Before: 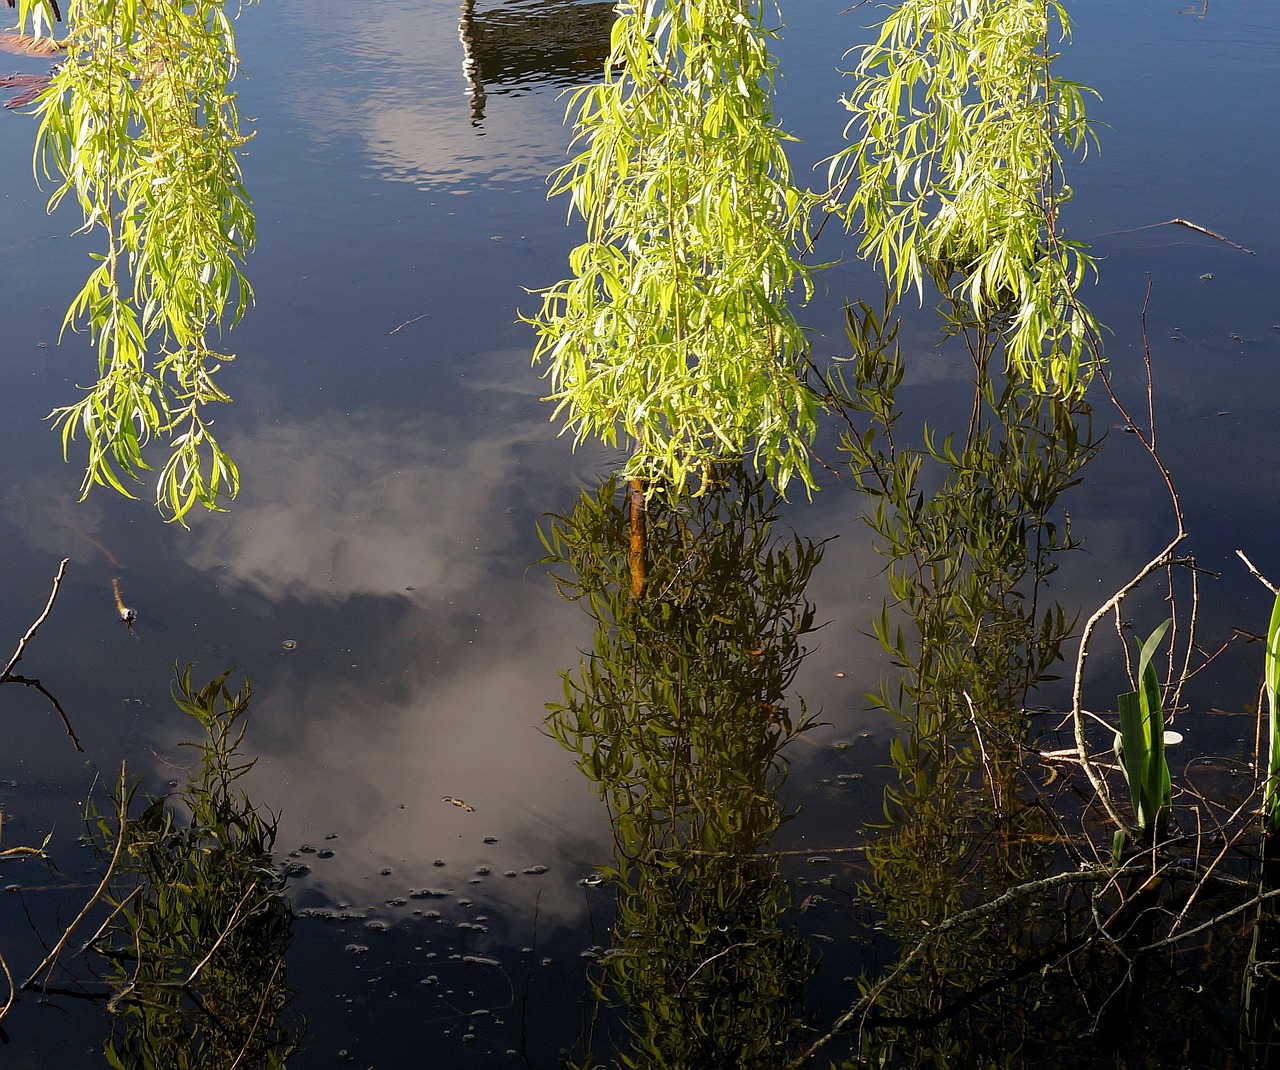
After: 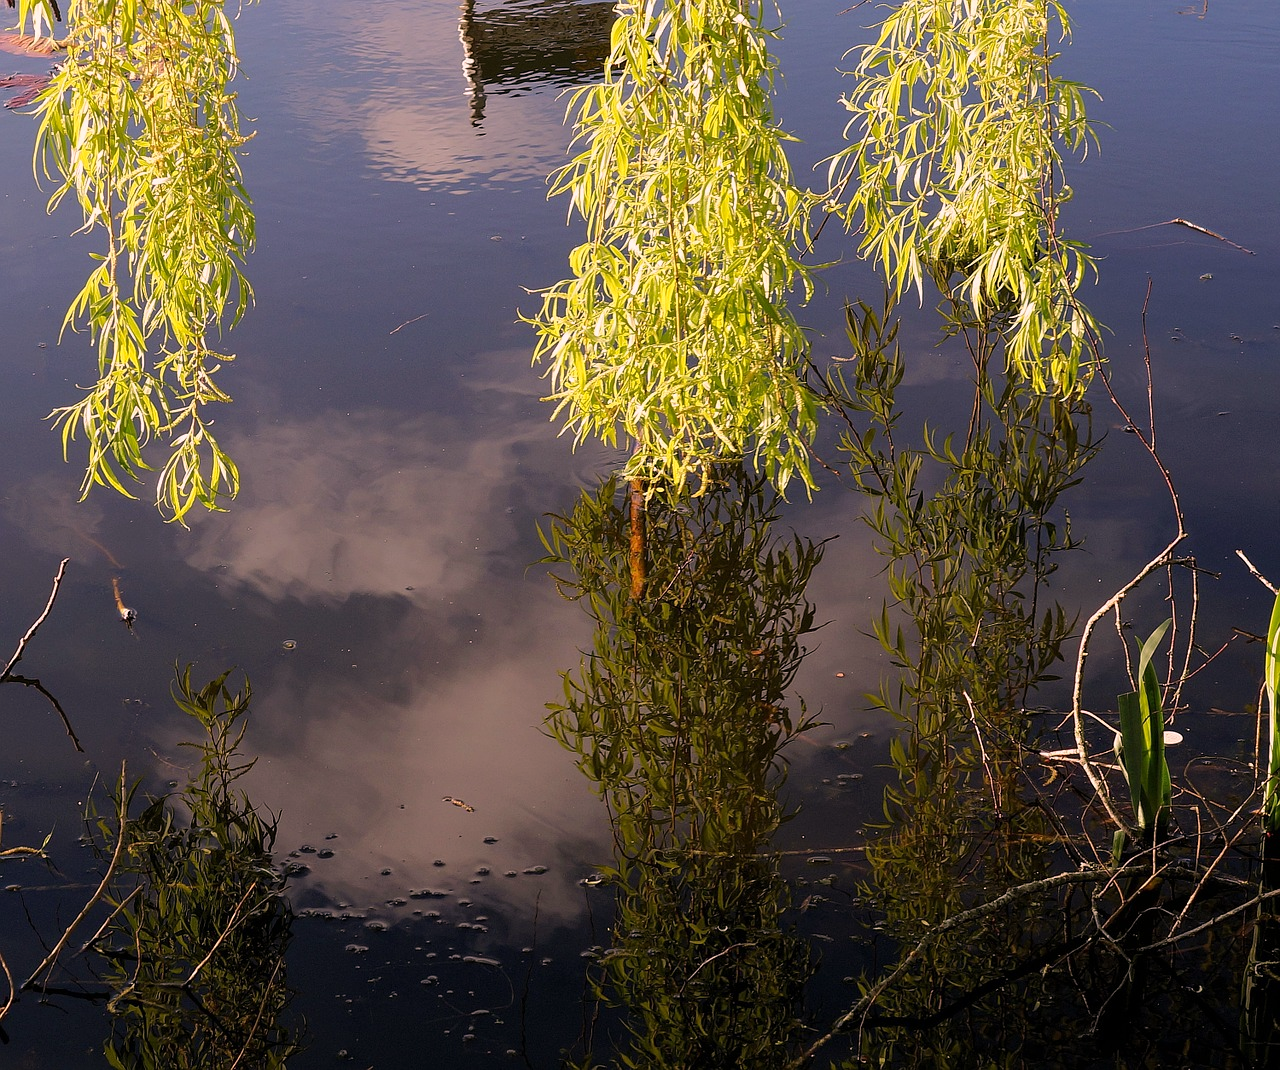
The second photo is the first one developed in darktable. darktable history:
color correction: highlights a* 14.67, highlights b* 4.78
